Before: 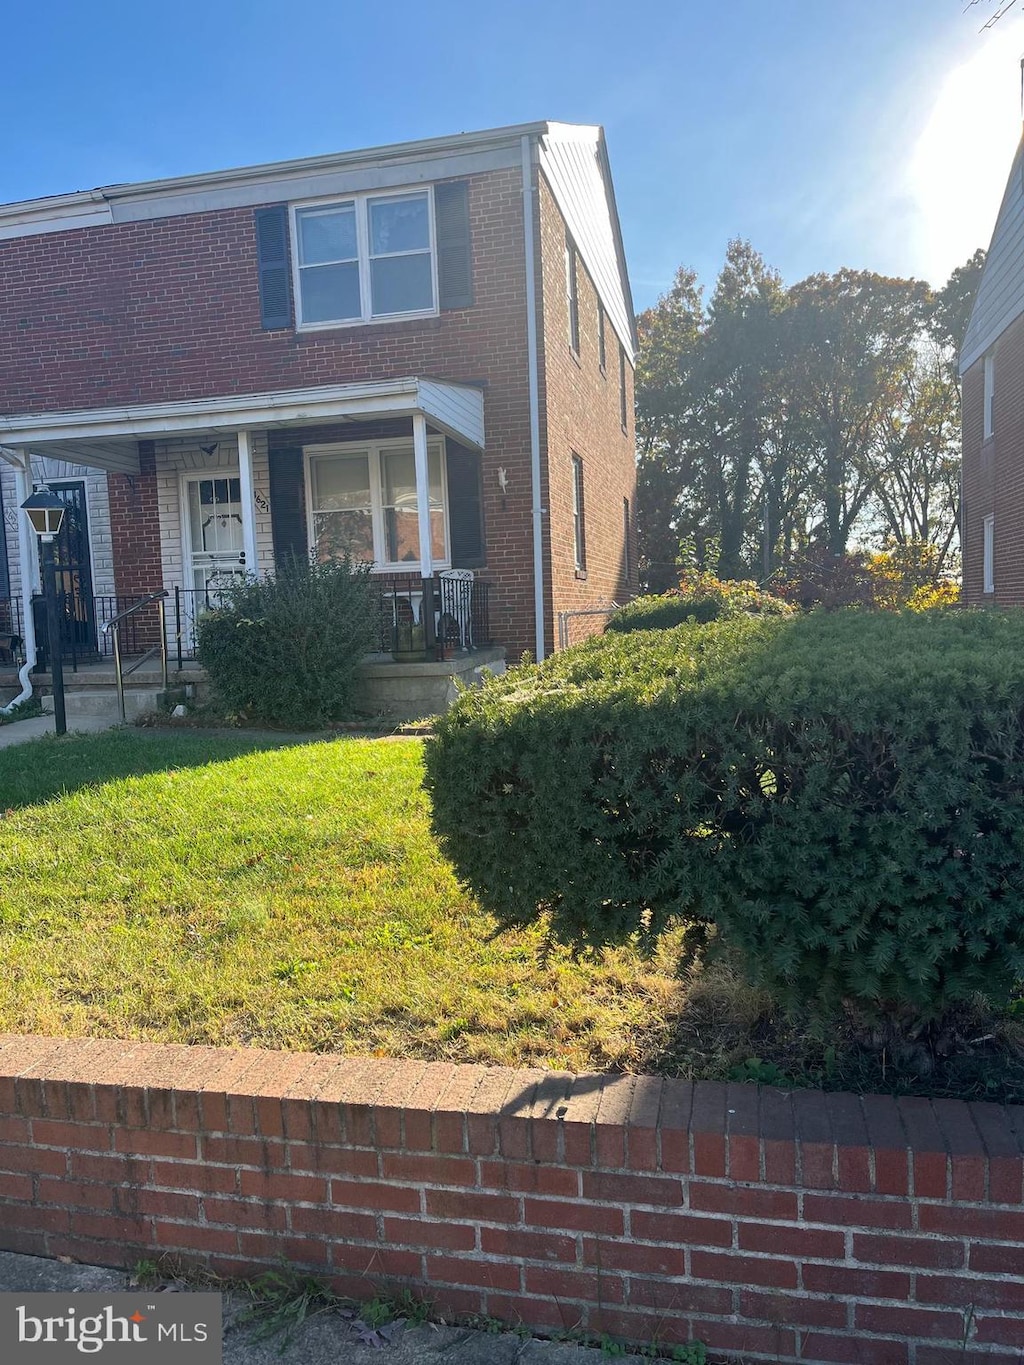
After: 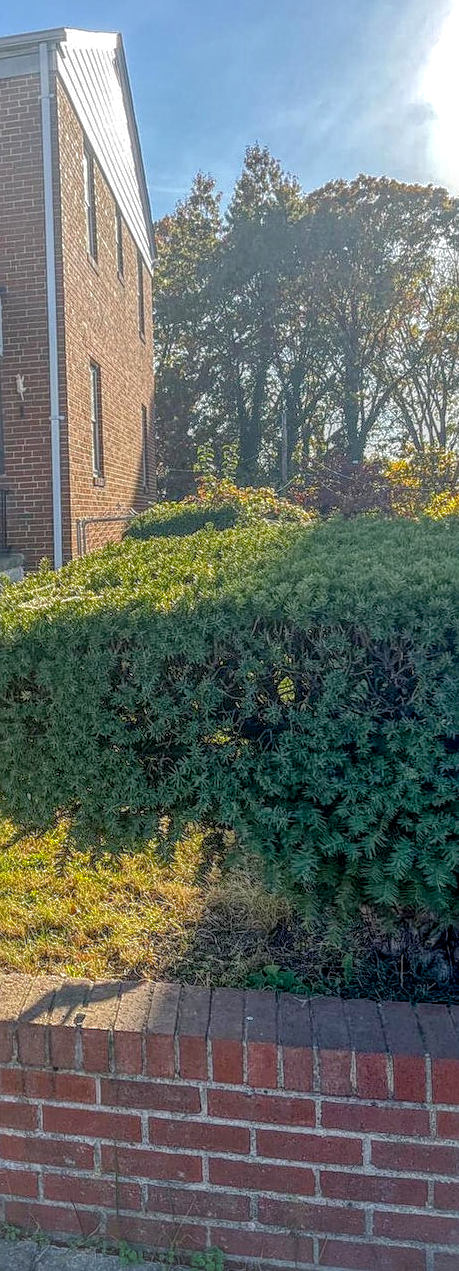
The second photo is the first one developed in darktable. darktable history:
local contrast: highlights 6%, shadows 6%, detail 199%, midtone range 0.243
color balance rgb: perceptual saturation grading › global saturation 20%, perceptual saturation grading › highlights -25.426%, perceptual saturation grading › shadows 25.225%, global vibrance 20%
vignetting: fall-off start 76.5%, fall-off radius 27.96%, brightness 0.037, saturation -0.001, width/height ratio 0.978, unbound false
sharpen: on, module defaults
crop: left 47.16%, top 6.871%, right 7.981%
contrast brightness saturation: saturation -0.07
shadows and highlights: on, module defaults
